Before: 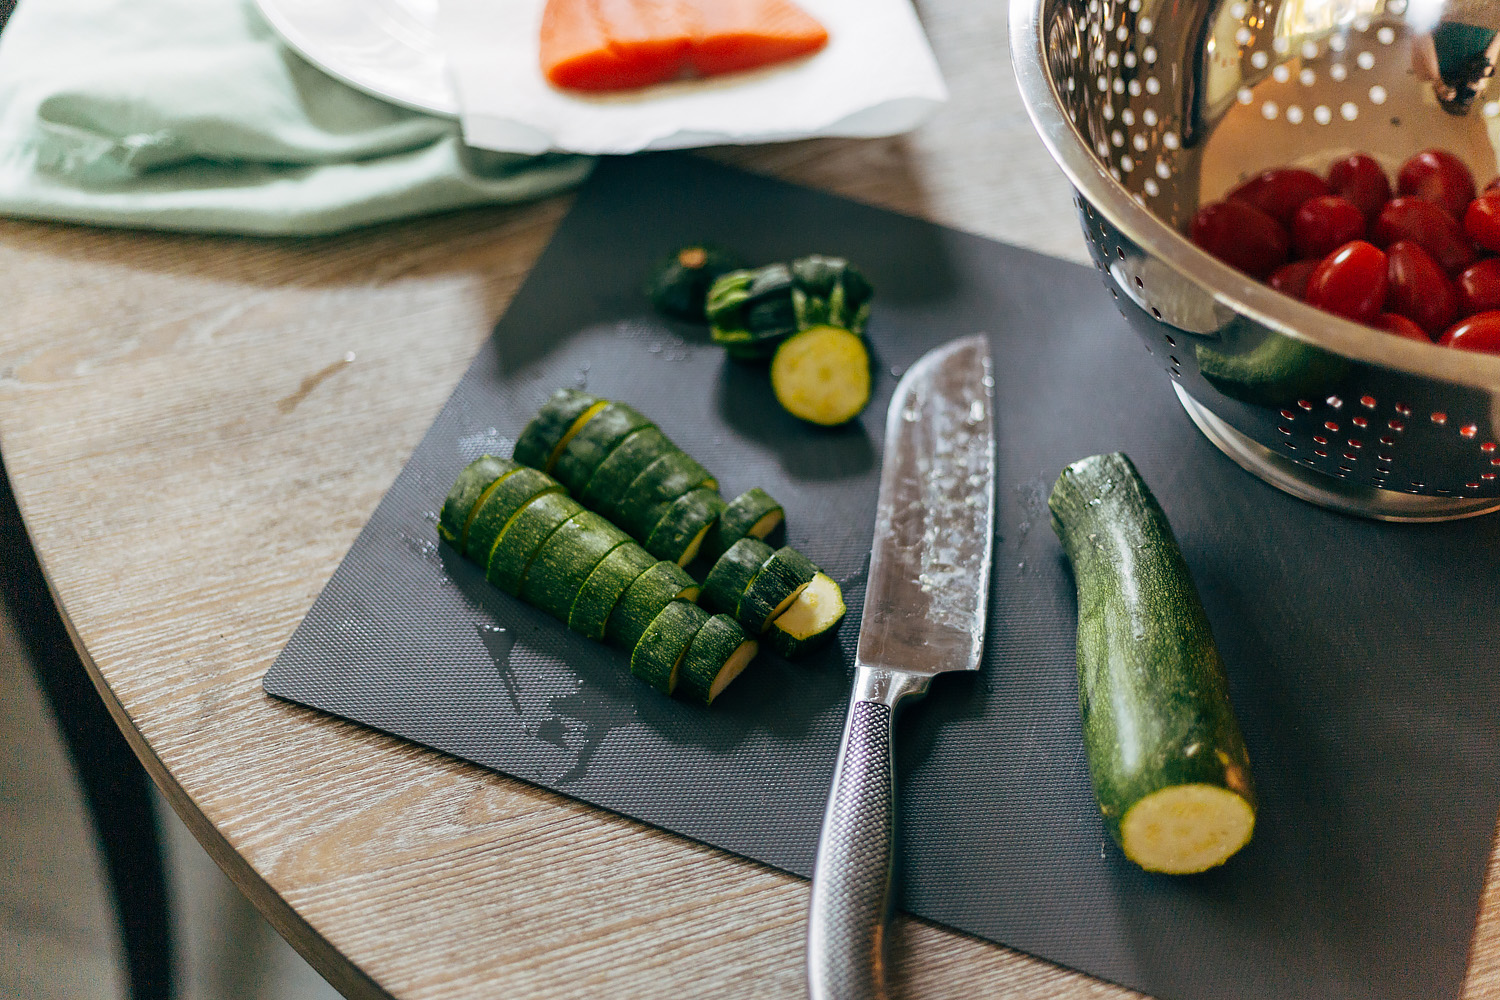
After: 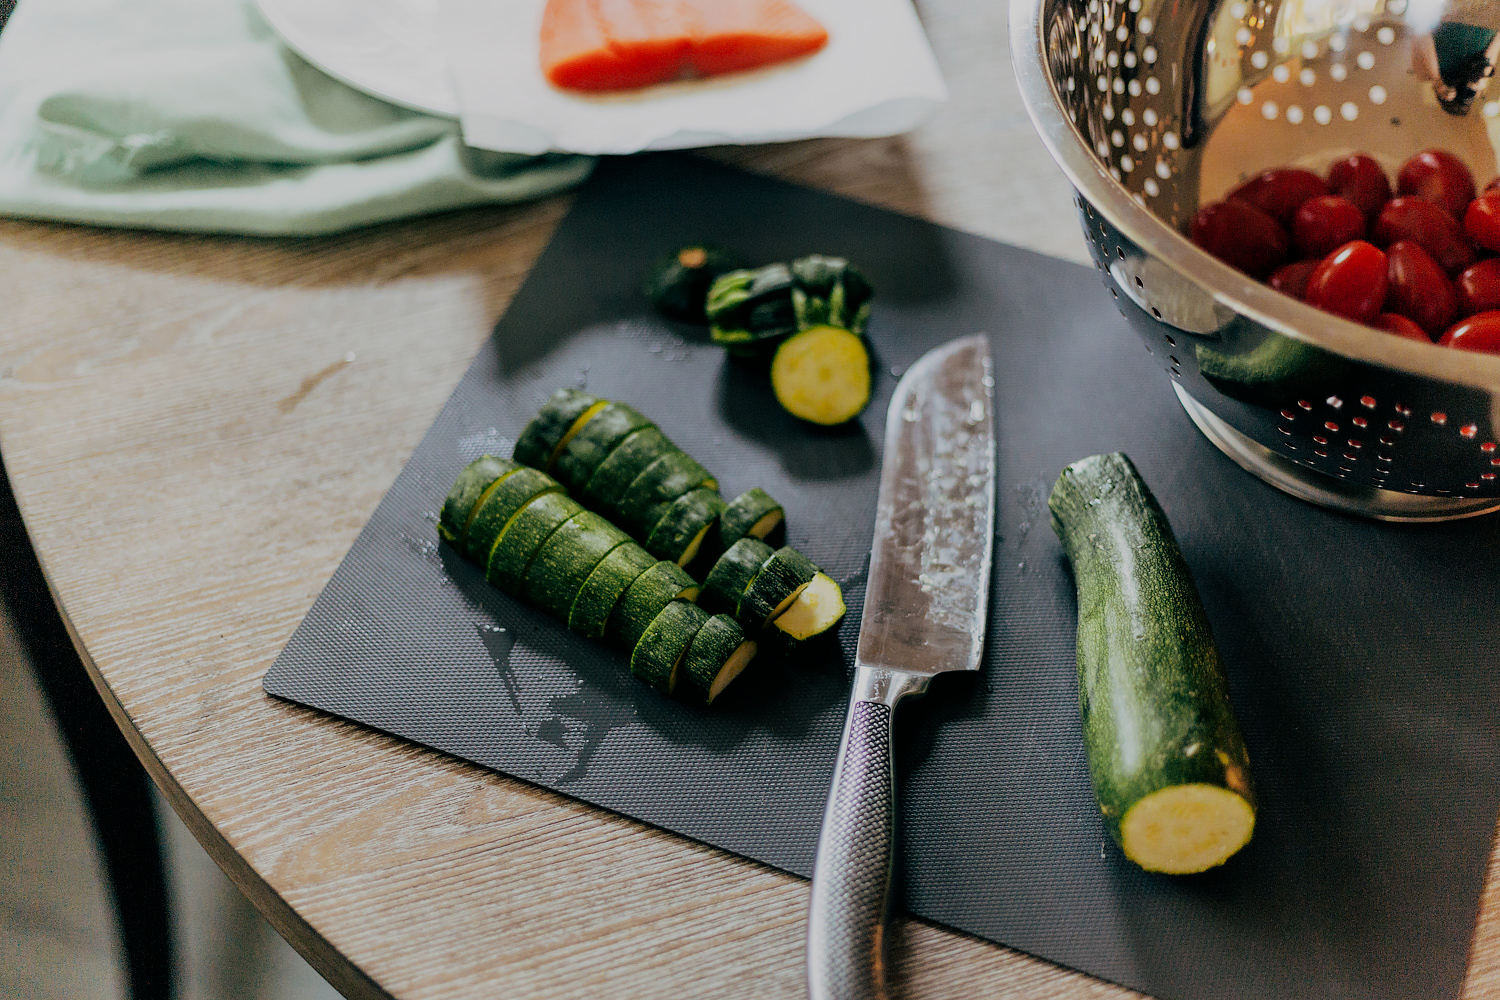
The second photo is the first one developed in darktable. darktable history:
filmic rgb: black relative exposure -7.18 EV, white relative exposure 5.38 EV, hardness 3.03
